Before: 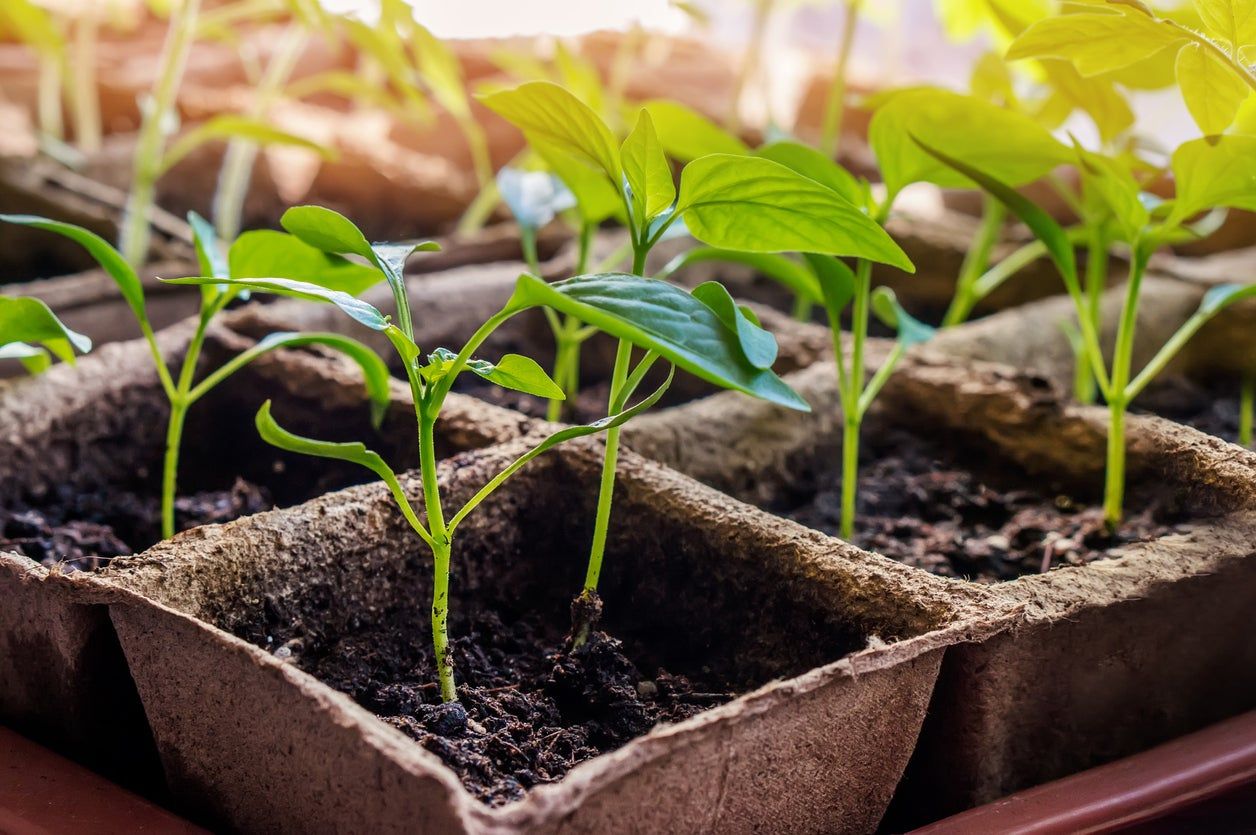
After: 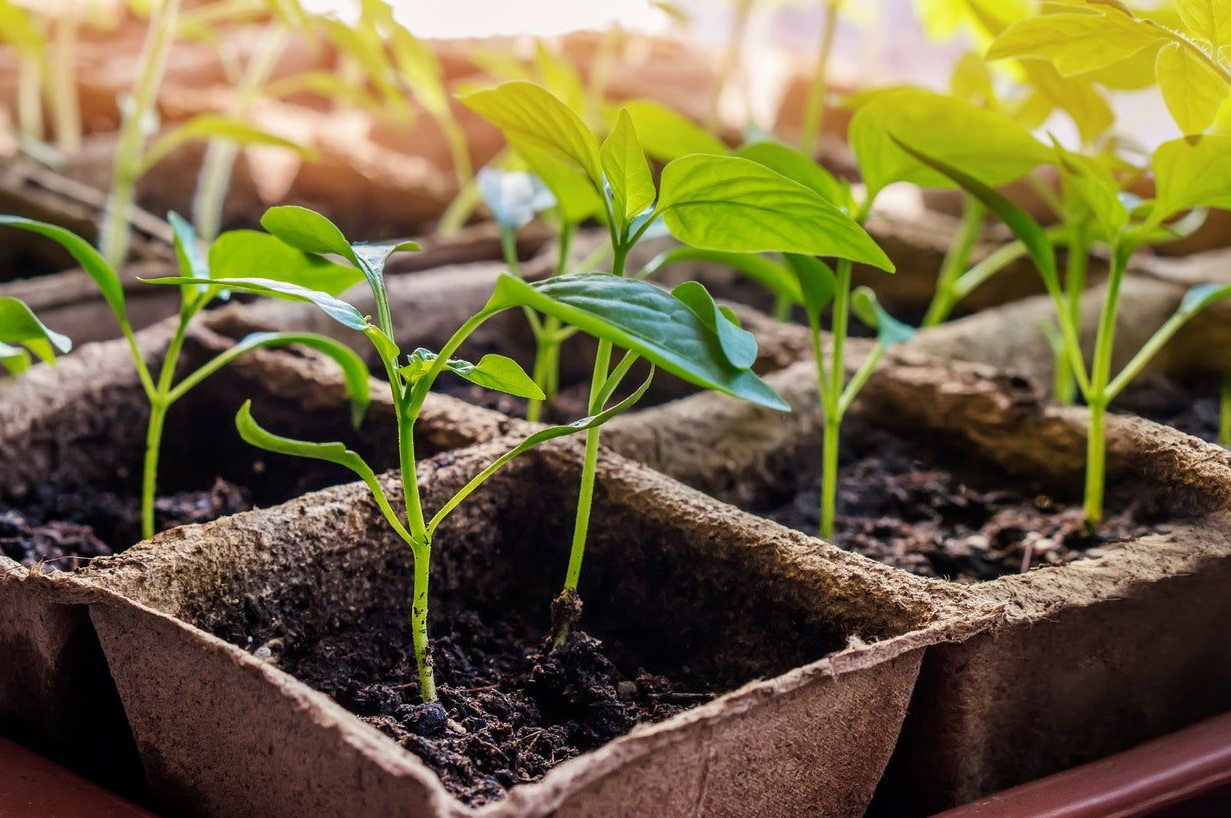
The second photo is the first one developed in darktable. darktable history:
crop: left 1.664%, right 0.282%, bottom 1.96%
